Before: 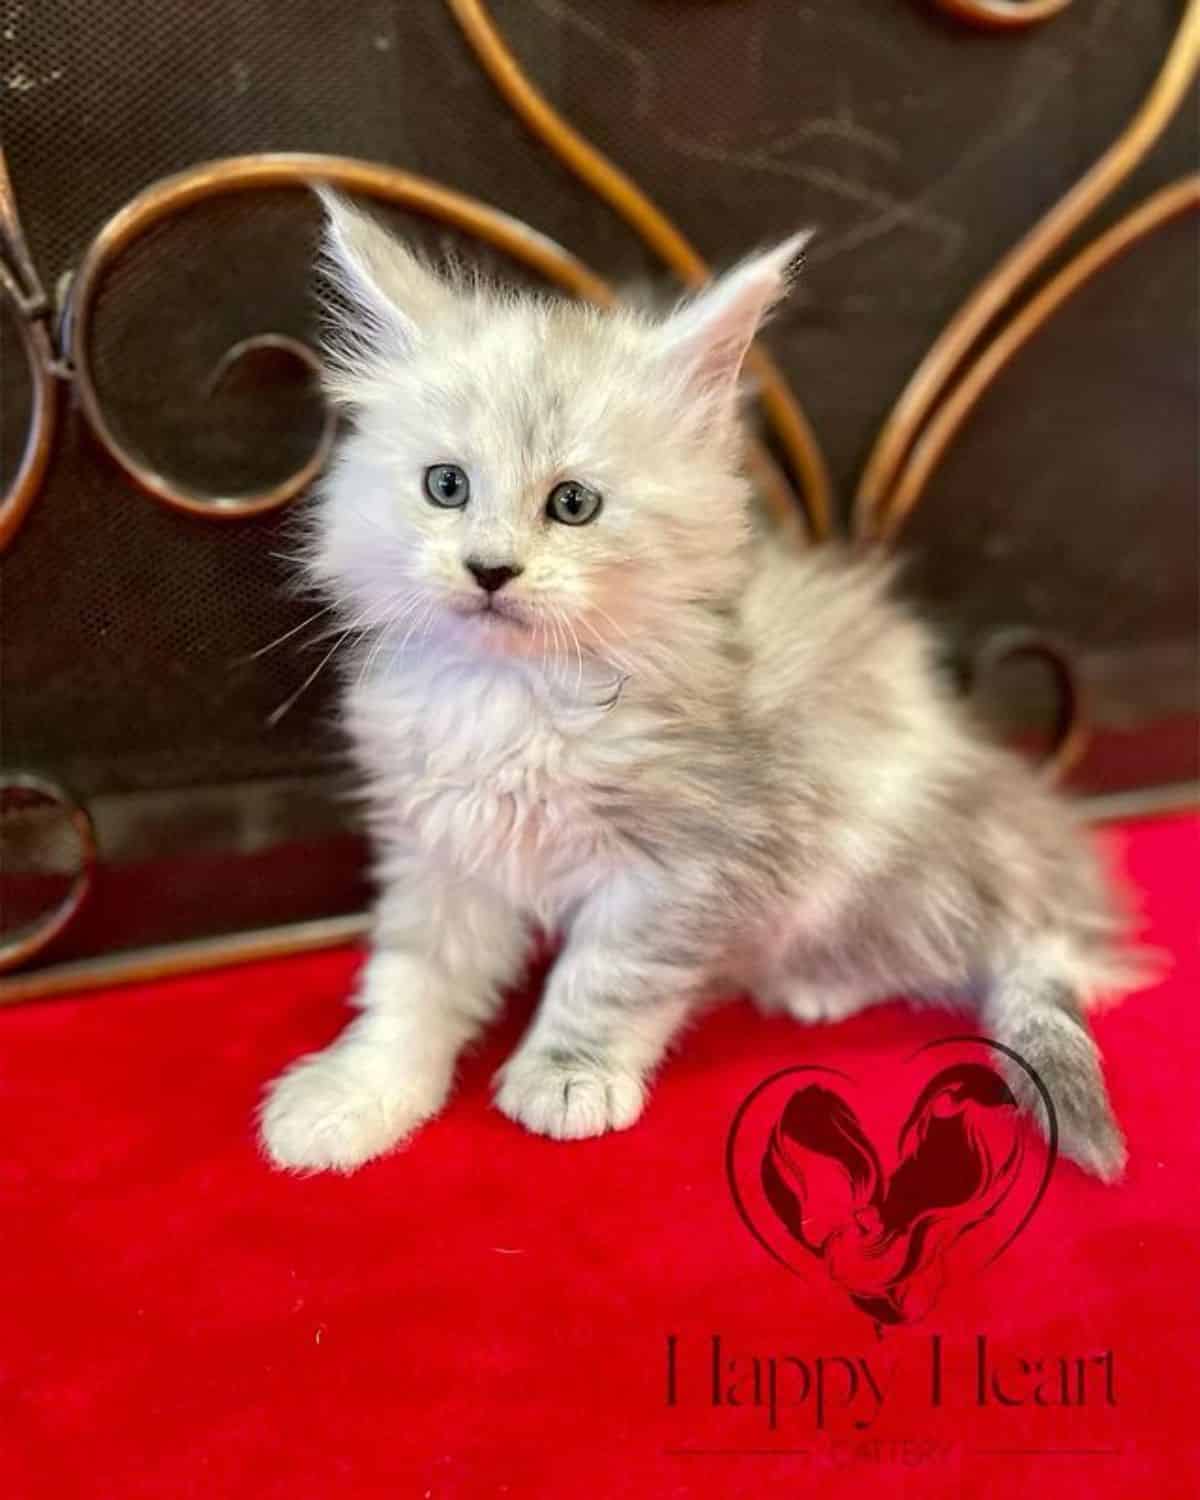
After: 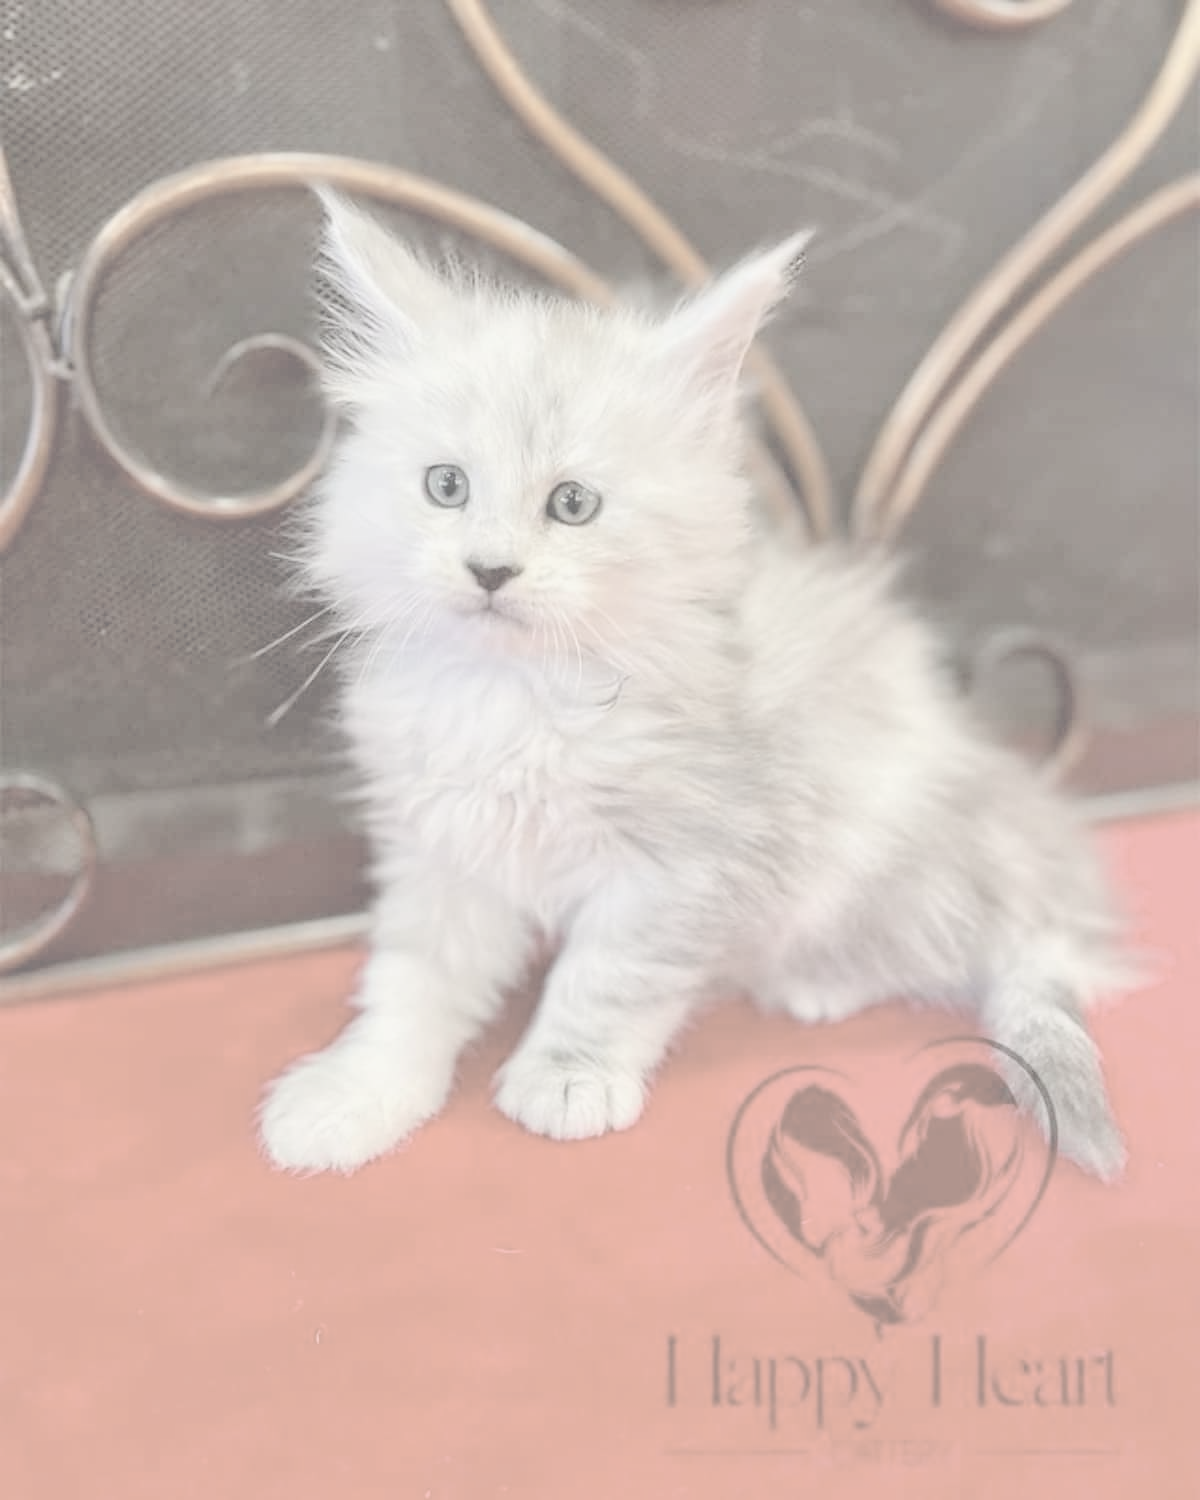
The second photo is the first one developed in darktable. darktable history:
exposure: exposure 0.507 EV, compensate highlight preservation false
contrast brightness saturation: contrast -0.32, brightness 0.75, saturation -0.78
